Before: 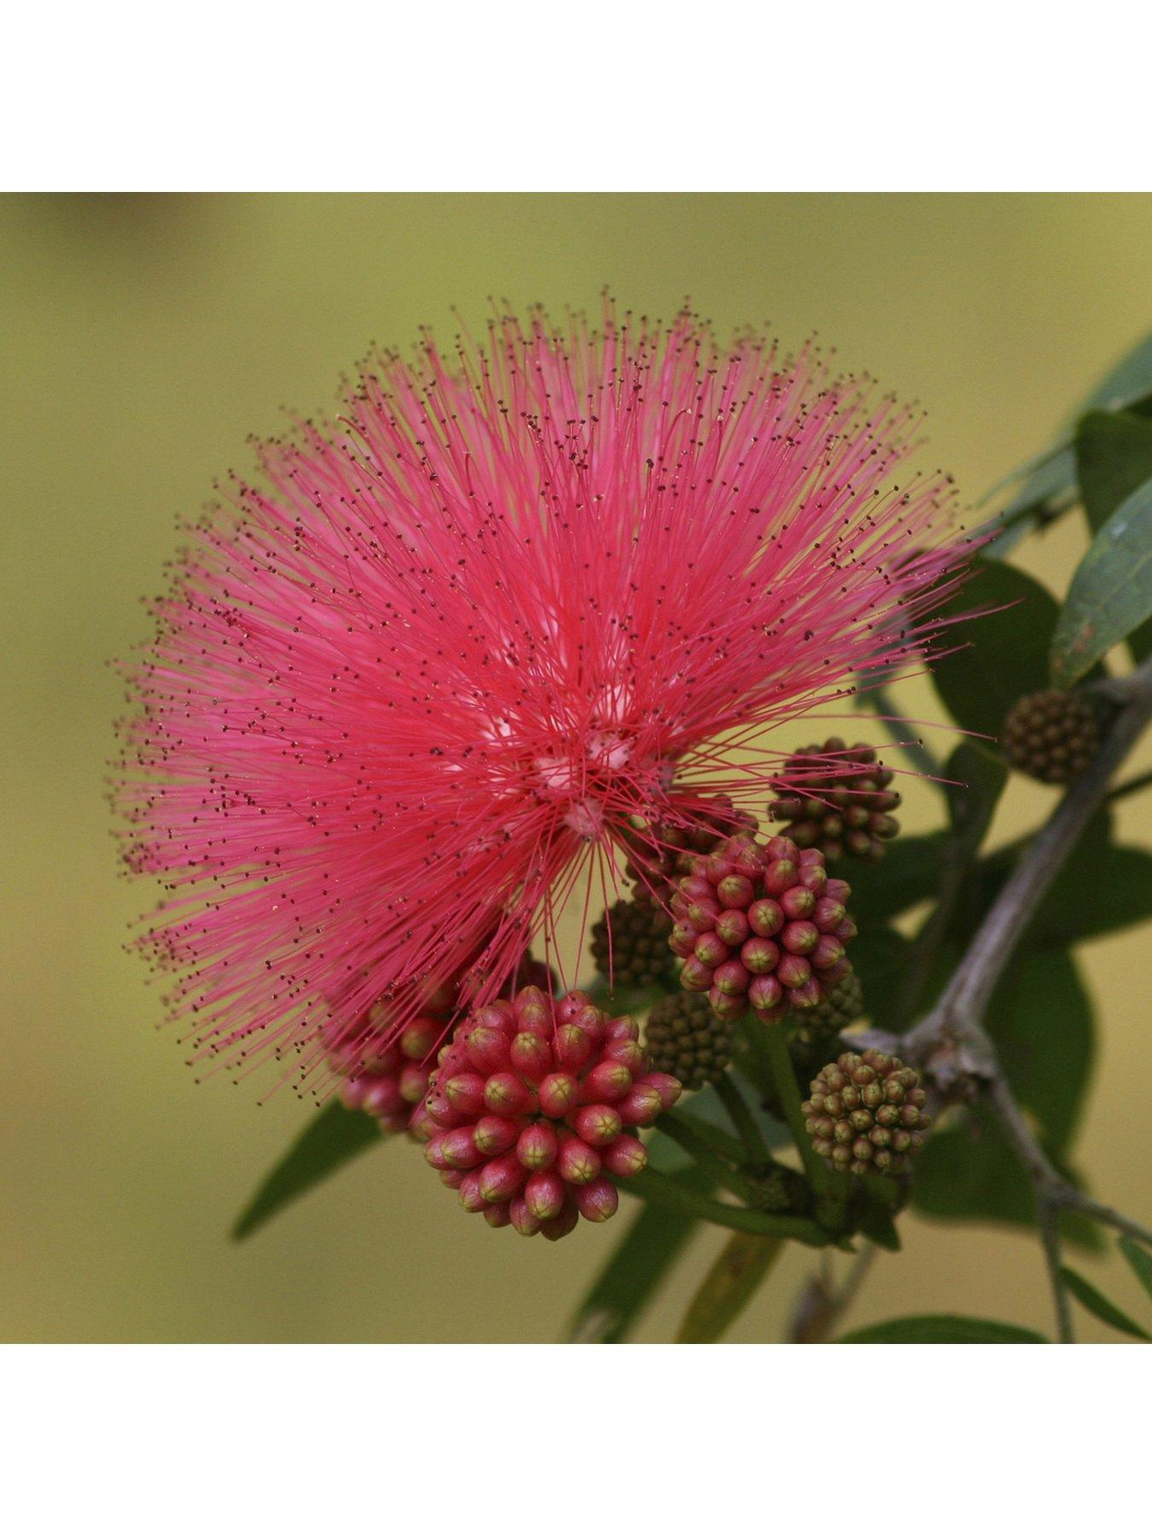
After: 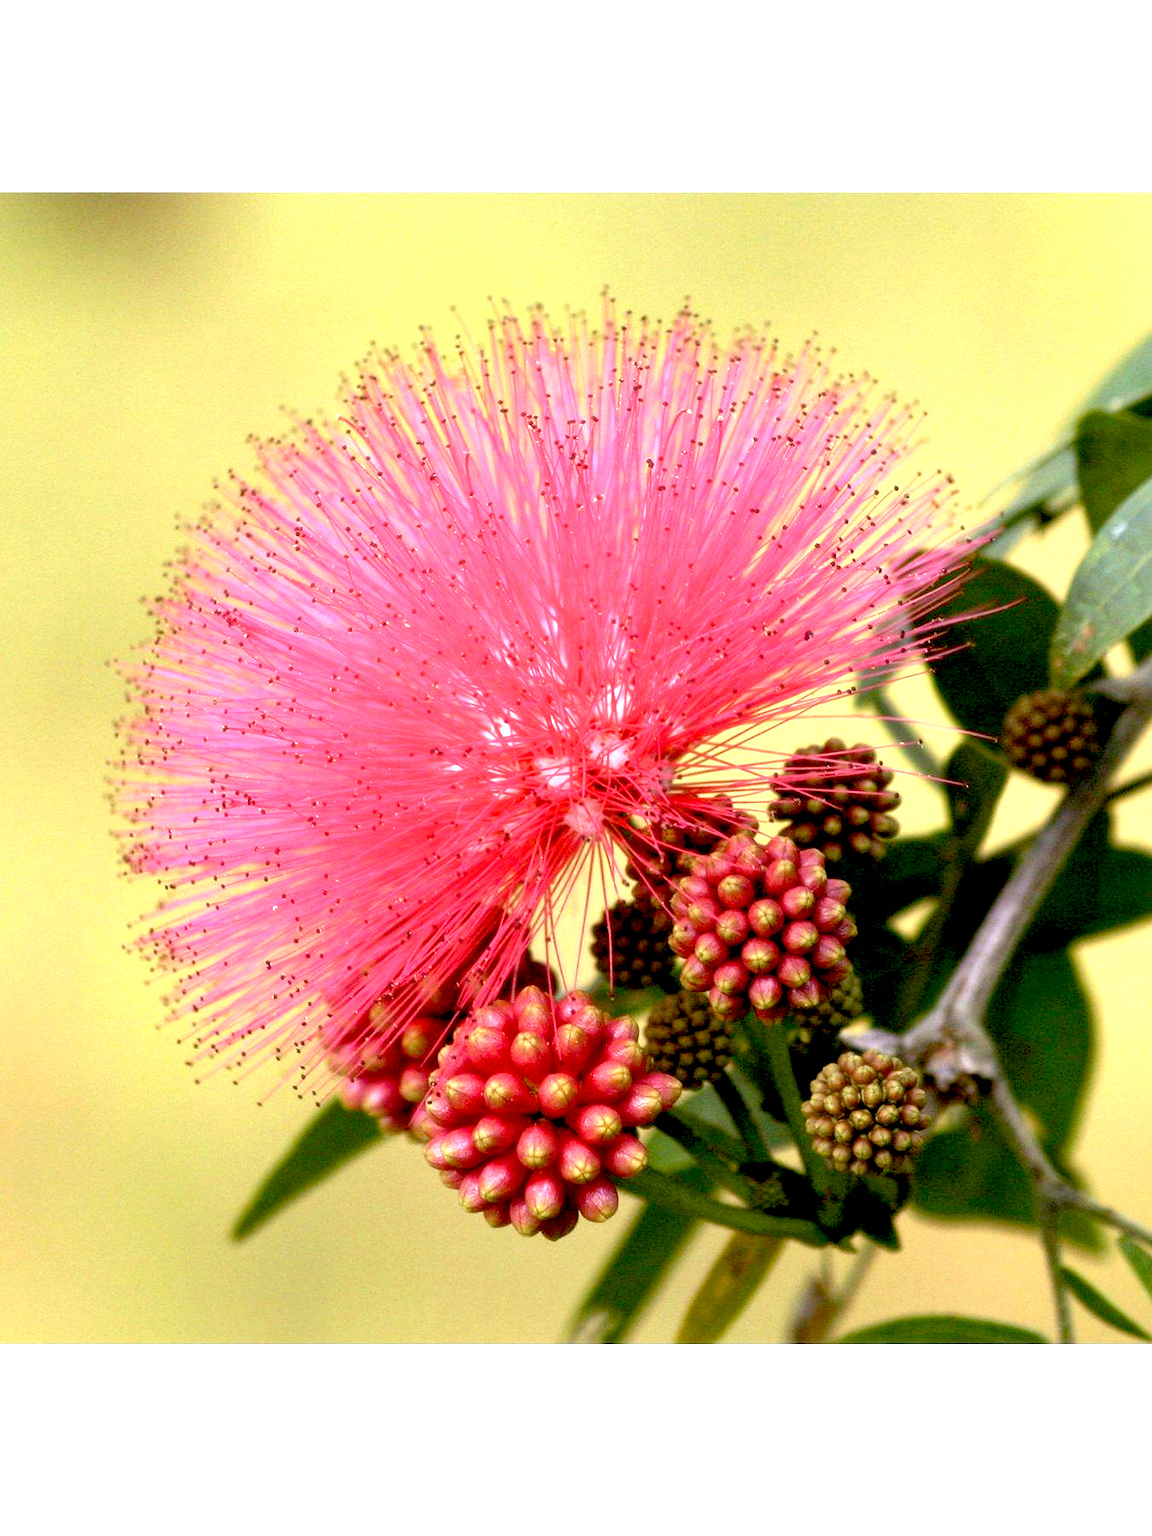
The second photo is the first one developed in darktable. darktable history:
exposure: black level correction 0.016, exposure 1.774 EV, compensate highlight preservation false
soften: size 10%, saturation 50%, brightness 0.2 EV, mix 10%
